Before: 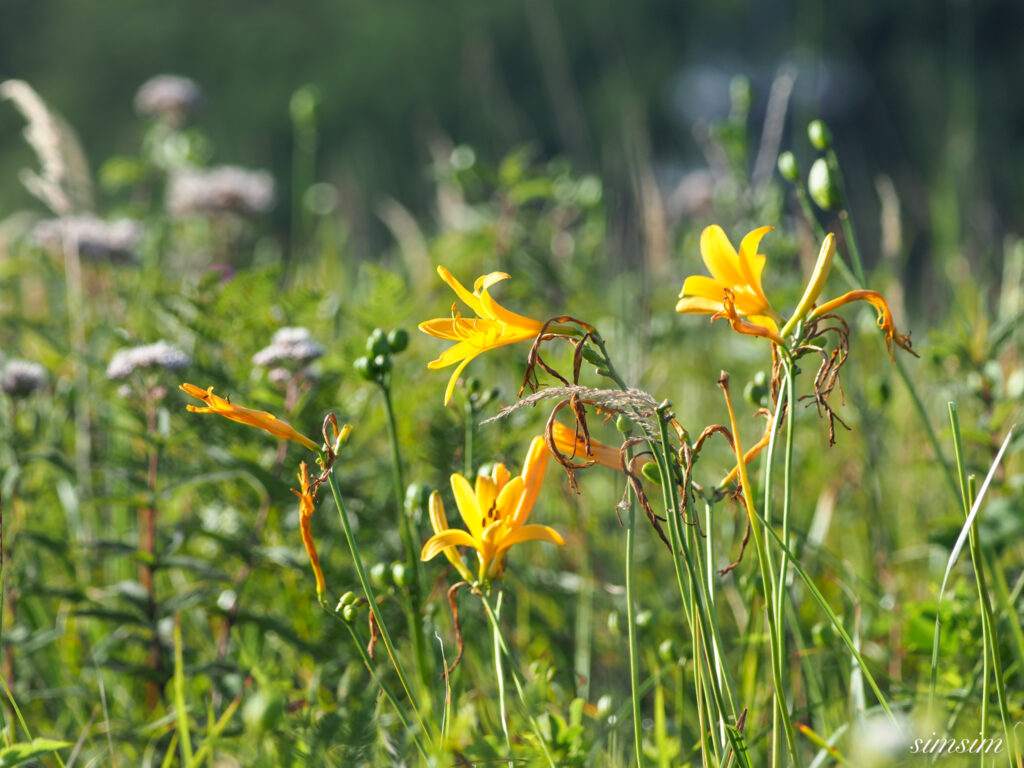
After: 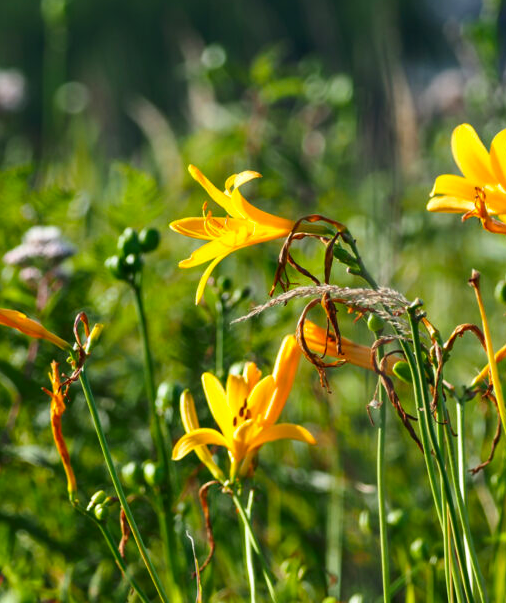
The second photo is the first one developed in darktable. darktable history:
crop and rotate: angle 0.02°, left 24.353%, top 13.219%, right 26.156%, bottom 8.224%
contrast brightness saturation: contrast 0.12, brightness -0.12, saturation 0.2
